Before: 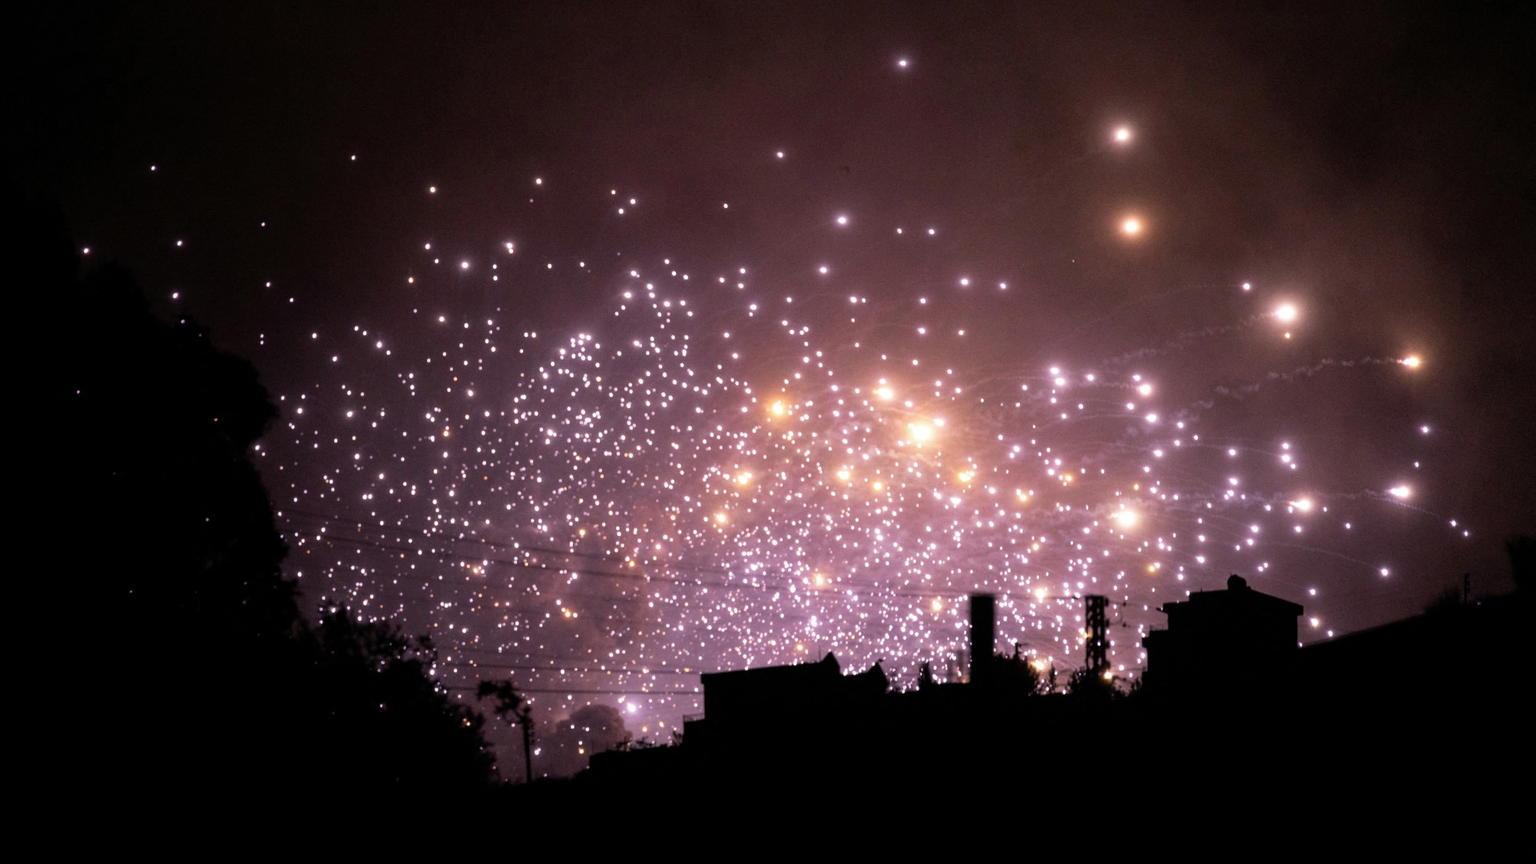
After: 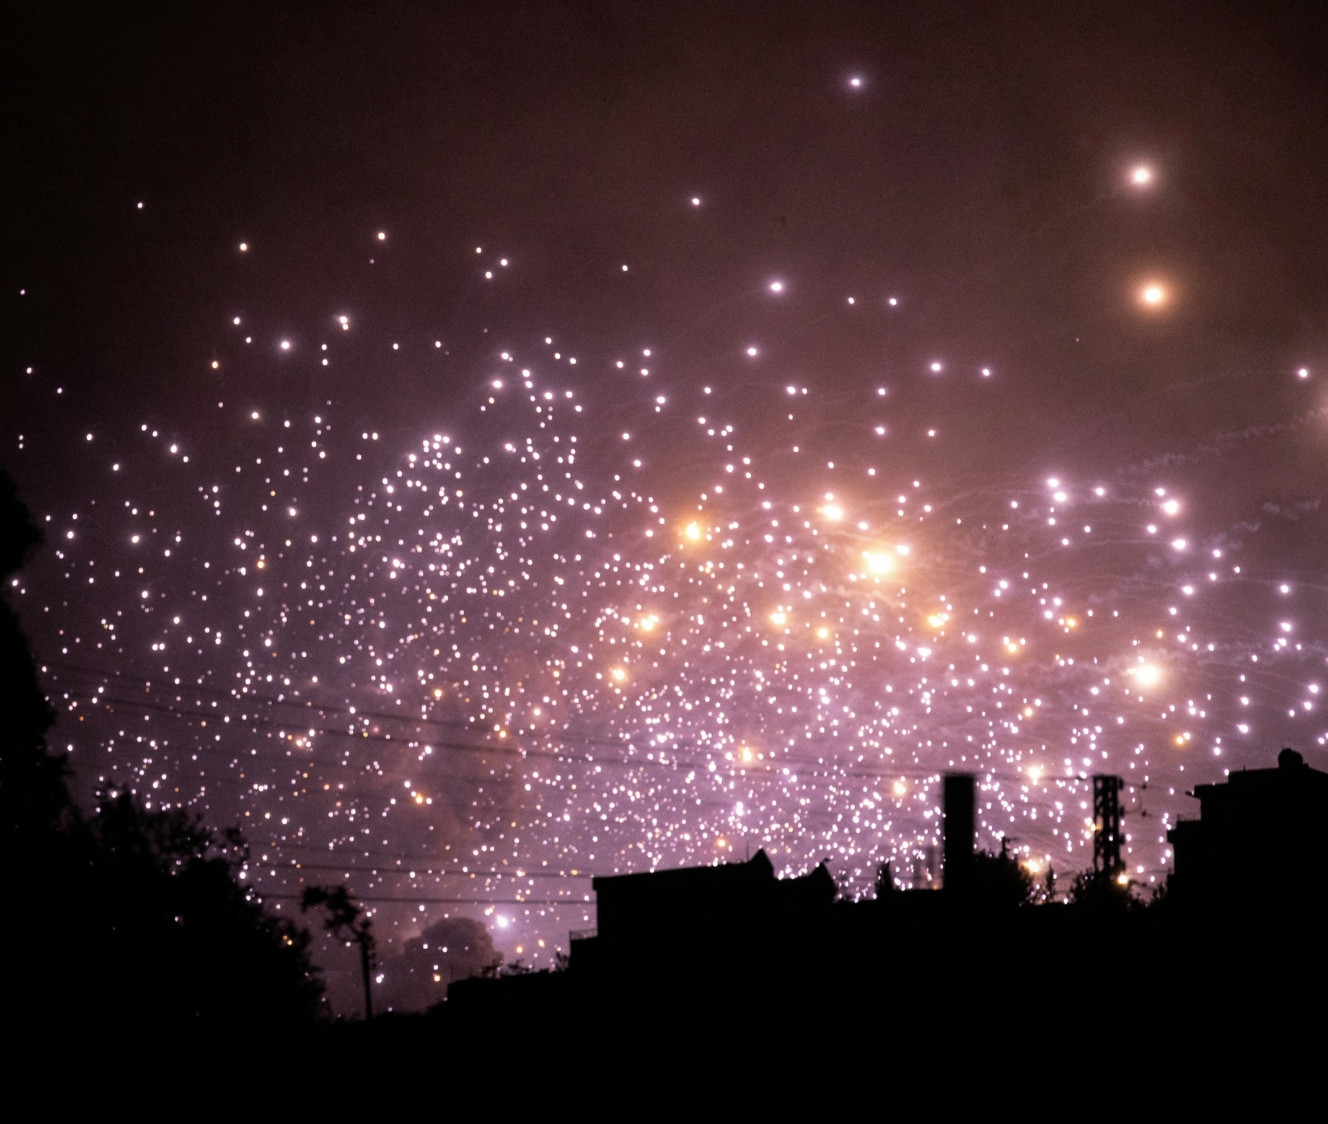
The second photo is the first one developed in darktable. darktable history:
crop and rotate: left 16.023%, right 17.548%
vignetting: fall-off start 100.32%, brightness -0.229, saturation 0.142, width/height ratio 1.306
